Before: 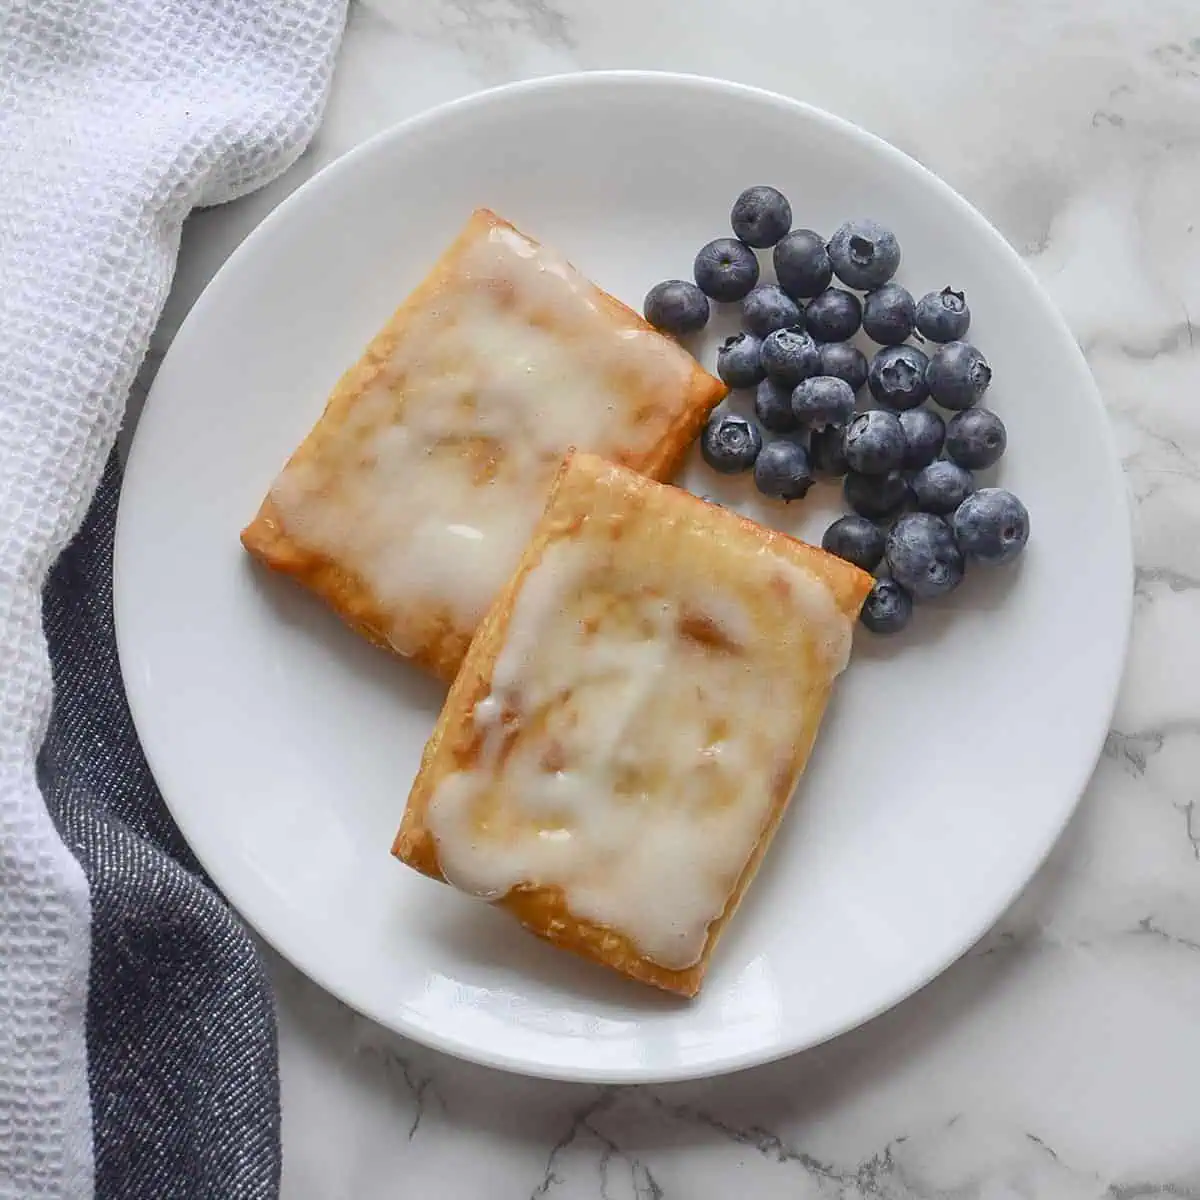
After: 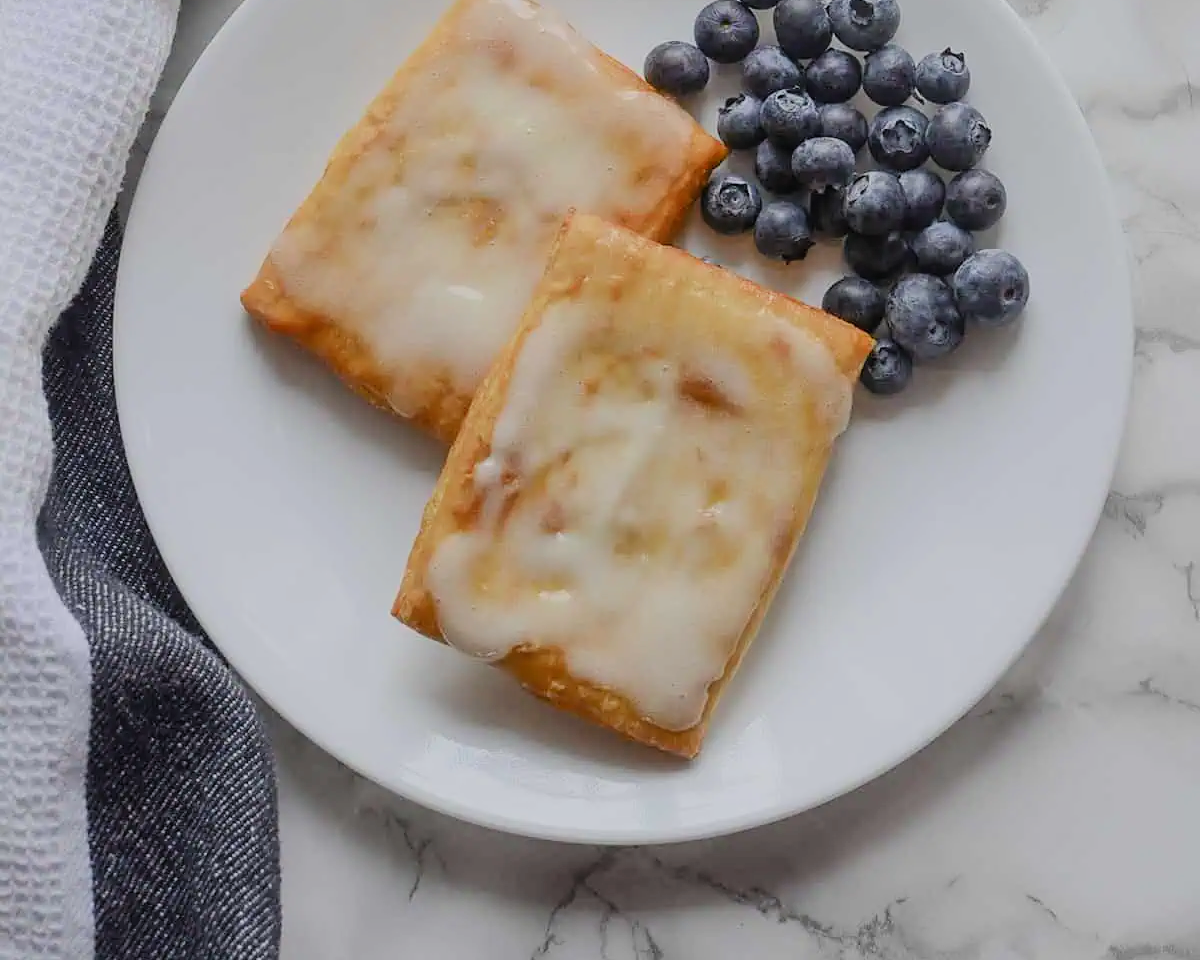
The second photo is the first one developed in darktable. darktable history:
filmic rgb: black relative exposure -7.65 EV, white relative exposure 4.56 EV, hardness 3.61, color science v6 (2022)
crop and rotate: top 19.998%
